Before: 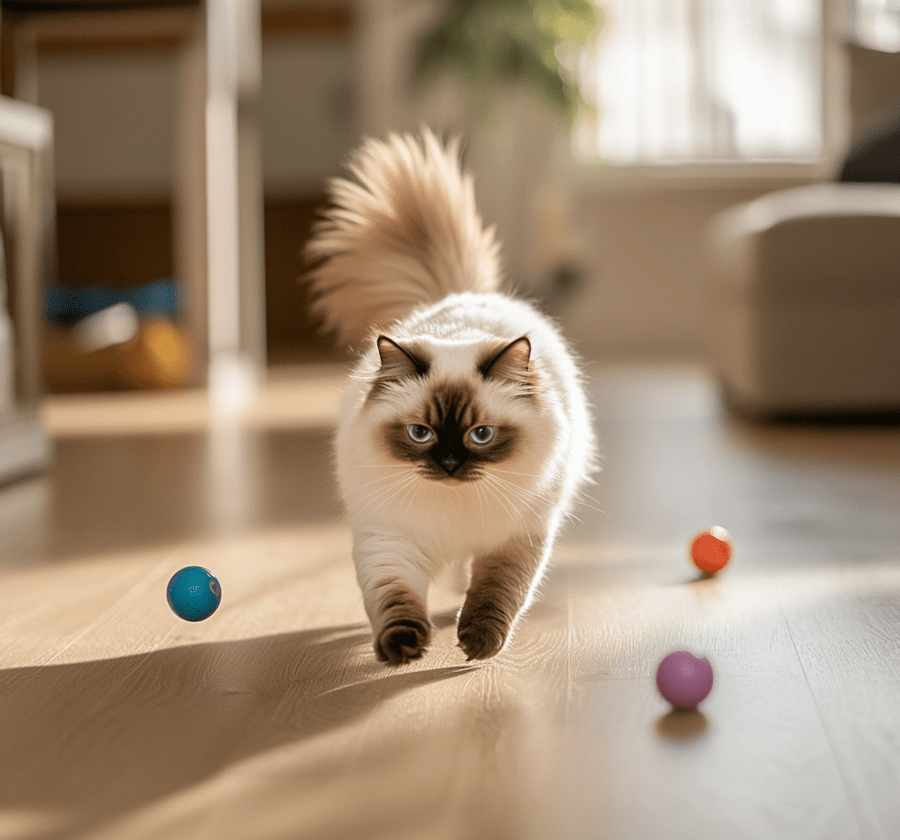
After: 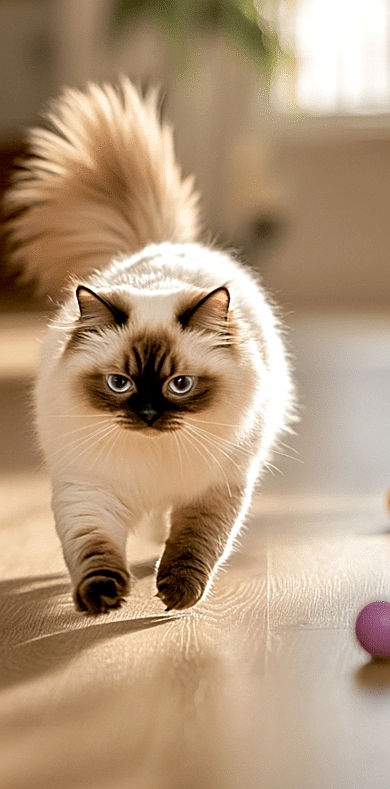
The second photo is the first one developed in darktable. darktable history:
haze removal: compatibility mode true, adaptive false
exposure: black level correction 0.007, exposure 0.159 EV, compensate highlight preservation false
sharpen: on, module defaults
crop: left 33.452%, top 6.025%, right 23.155%
